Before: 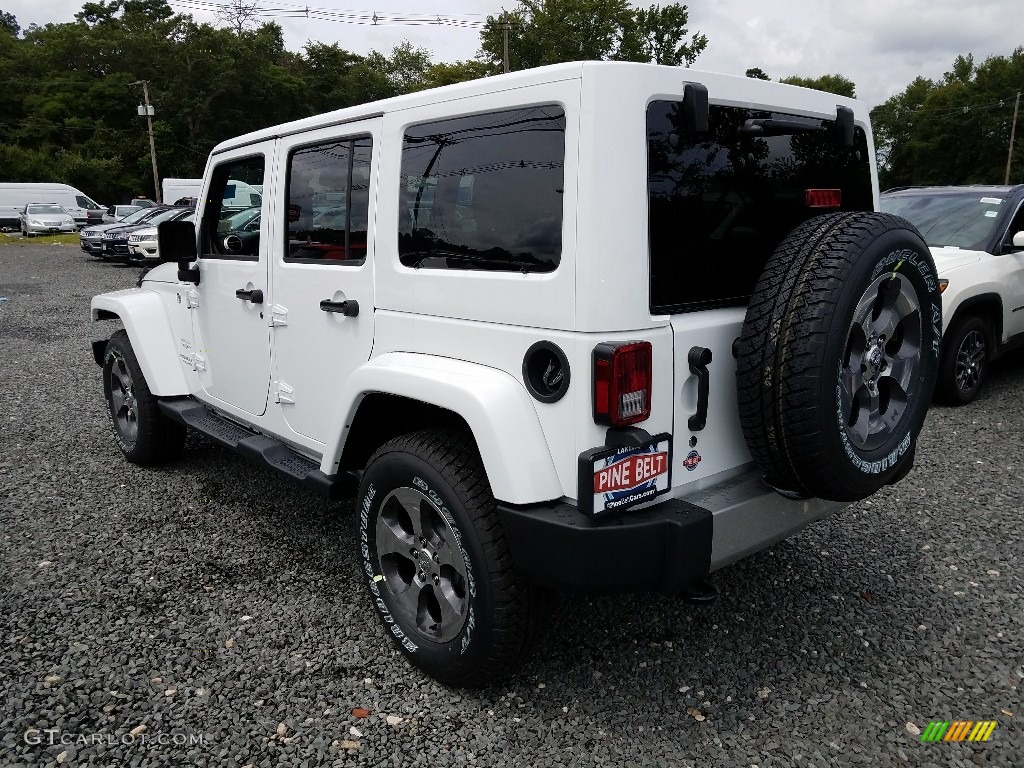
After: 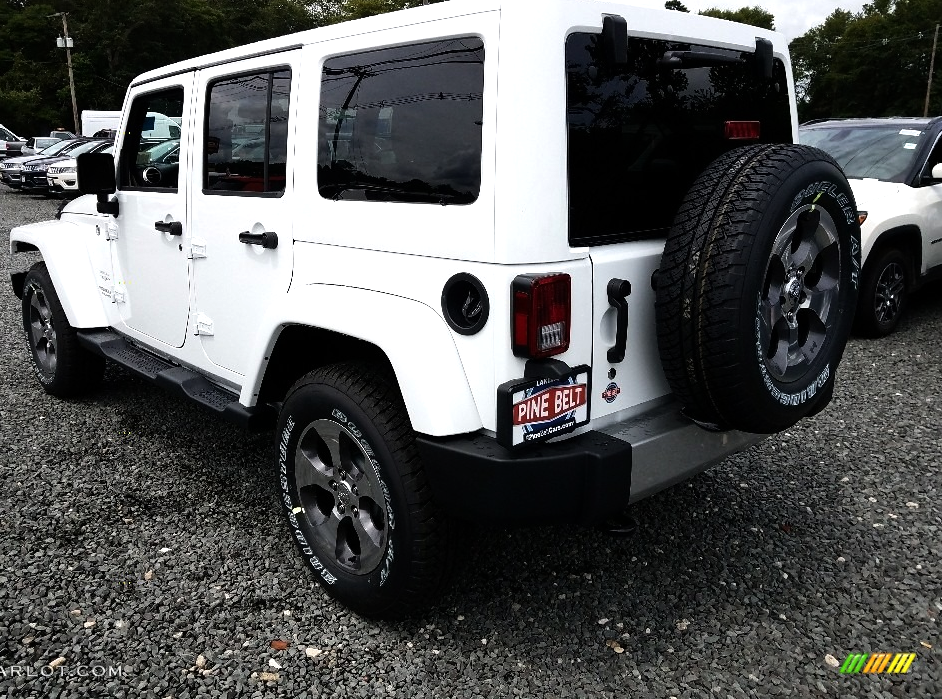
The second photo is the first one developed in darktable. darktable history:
crop and rotate: left 7.961%, top 8.874%
tone equalizer: -8 EV -0.713 EV, -7 EV -0.724 EV, -6 EV -0.627 EV, -5 EV -0.372 EV, -3 EV 0.39 EV, -2 EV 0.6 EV, -1 EV 0.679 EV, +0 EV 0.754 EV, edges refinement/feathering 500, mask exposure compensation -1.57 EV, preserve details no
